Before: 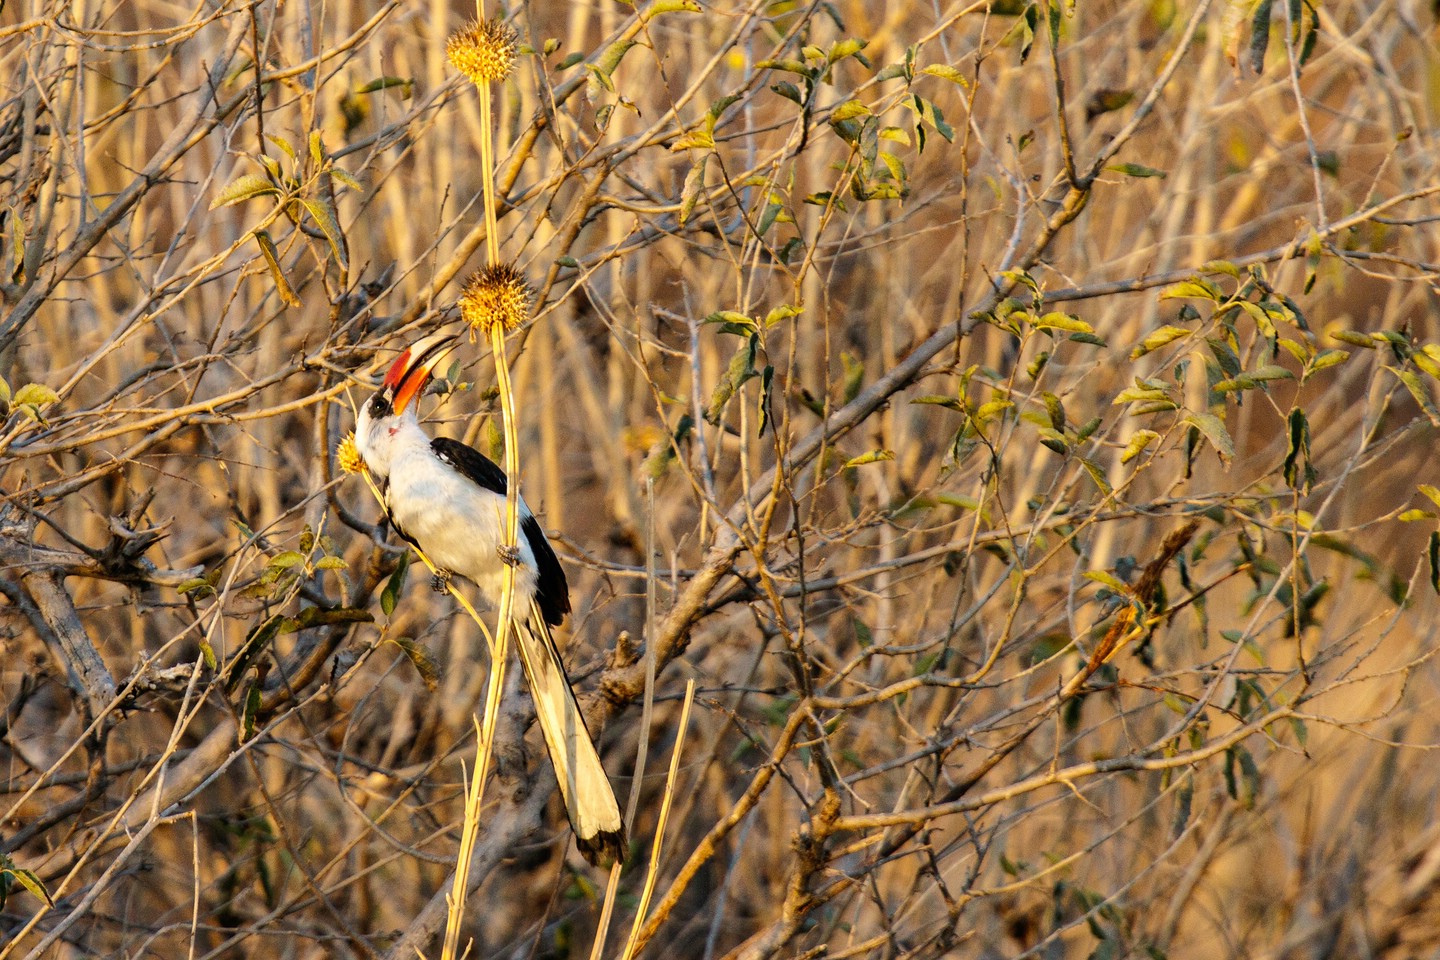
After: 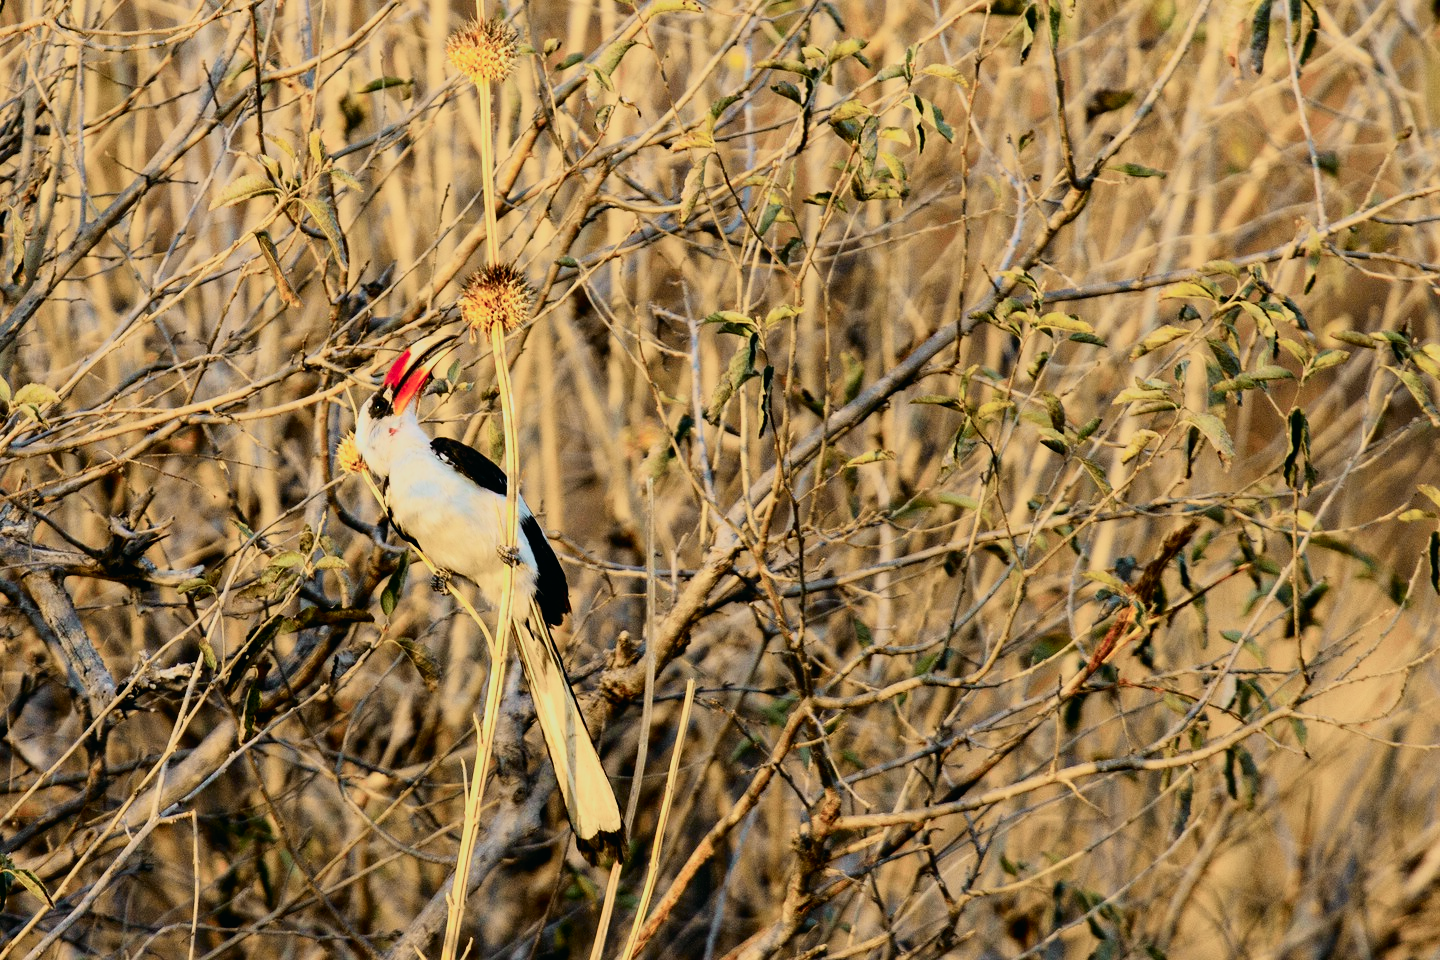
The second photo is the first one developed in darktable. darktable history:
tone curve: curves: ch0 [(0, 0.008) (0.081, 0.044) (0.177, 0.123) (0.283, 0.253) (0.427, 0.441) (0.495, 0.524) (0.661, 0.756) (0.796, 0.859) (1, 0.951)]; ch1 [(0, 0) (0.161, 0.092) (0.35, 0.33) (0.392, 0.392) (0.427, 0.426) (0.479, 0.472) (0.505, 0.5) (0.521, 0.519) (0.567, 0.556) (0.583, 0.588) (0.625, 0.627) (0.678, 0.733) (1, 1)]; ch2 [(0, 0) (0.346, 0.362) (0.404, 0.427) (0.502, 0.499) (0.523, 0.522) (0.544, 0.561) (0.58, 0.59) (0.629, 0.642) (0.717, 0.678) (1, 1)], color space Lab, independent channels, preserve colors none
filmic rgb: black relative exposure -7.65 EV, white relative exposure 4.56 EV, hardness 3.61, color science v6 (2022)
